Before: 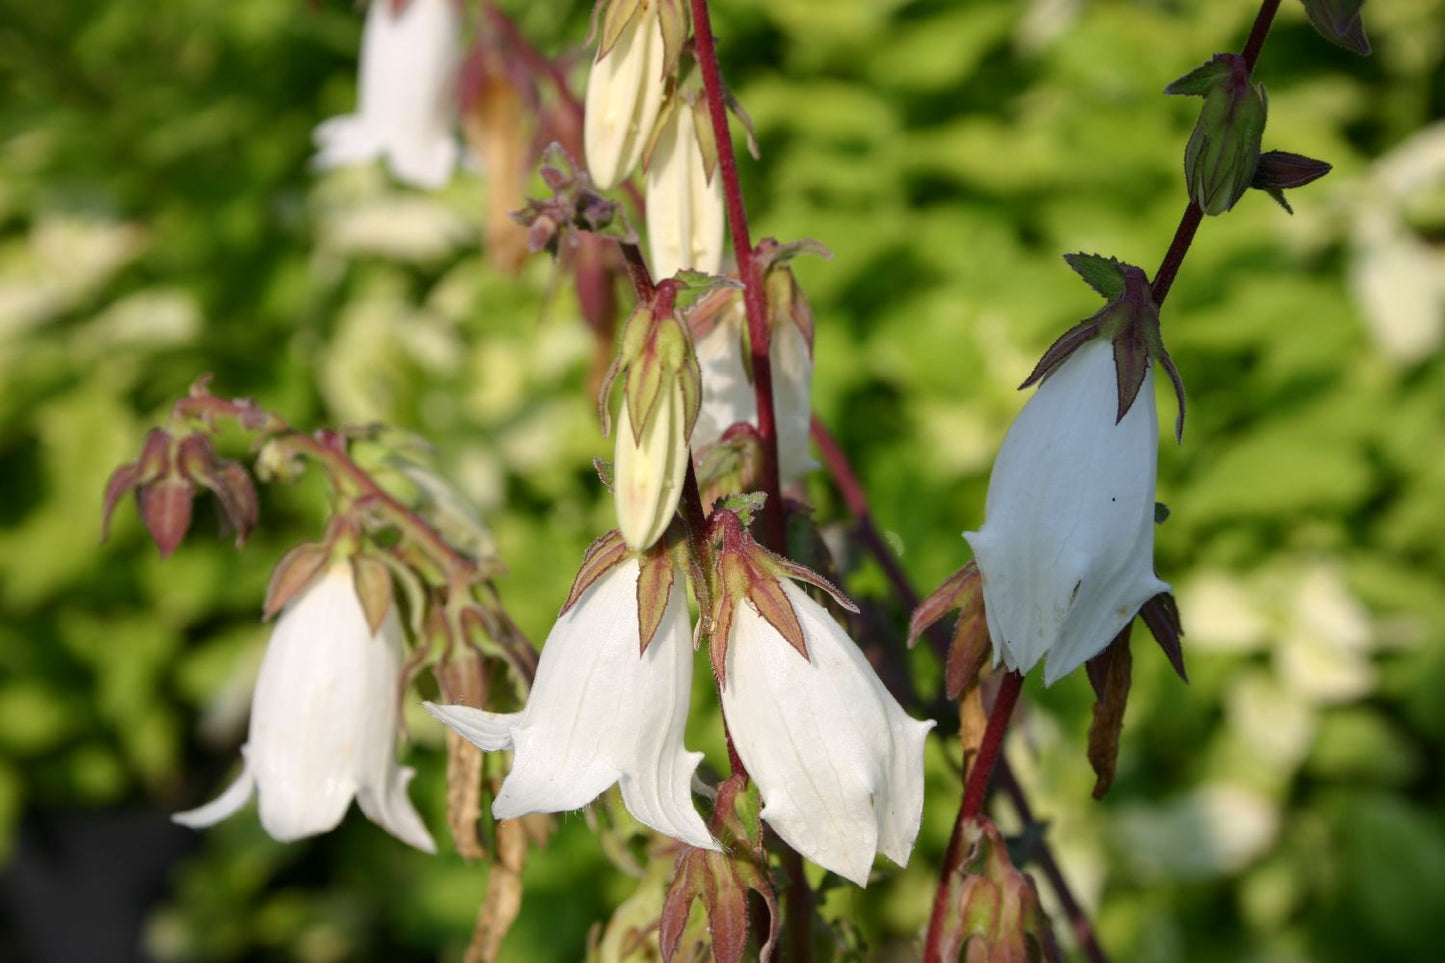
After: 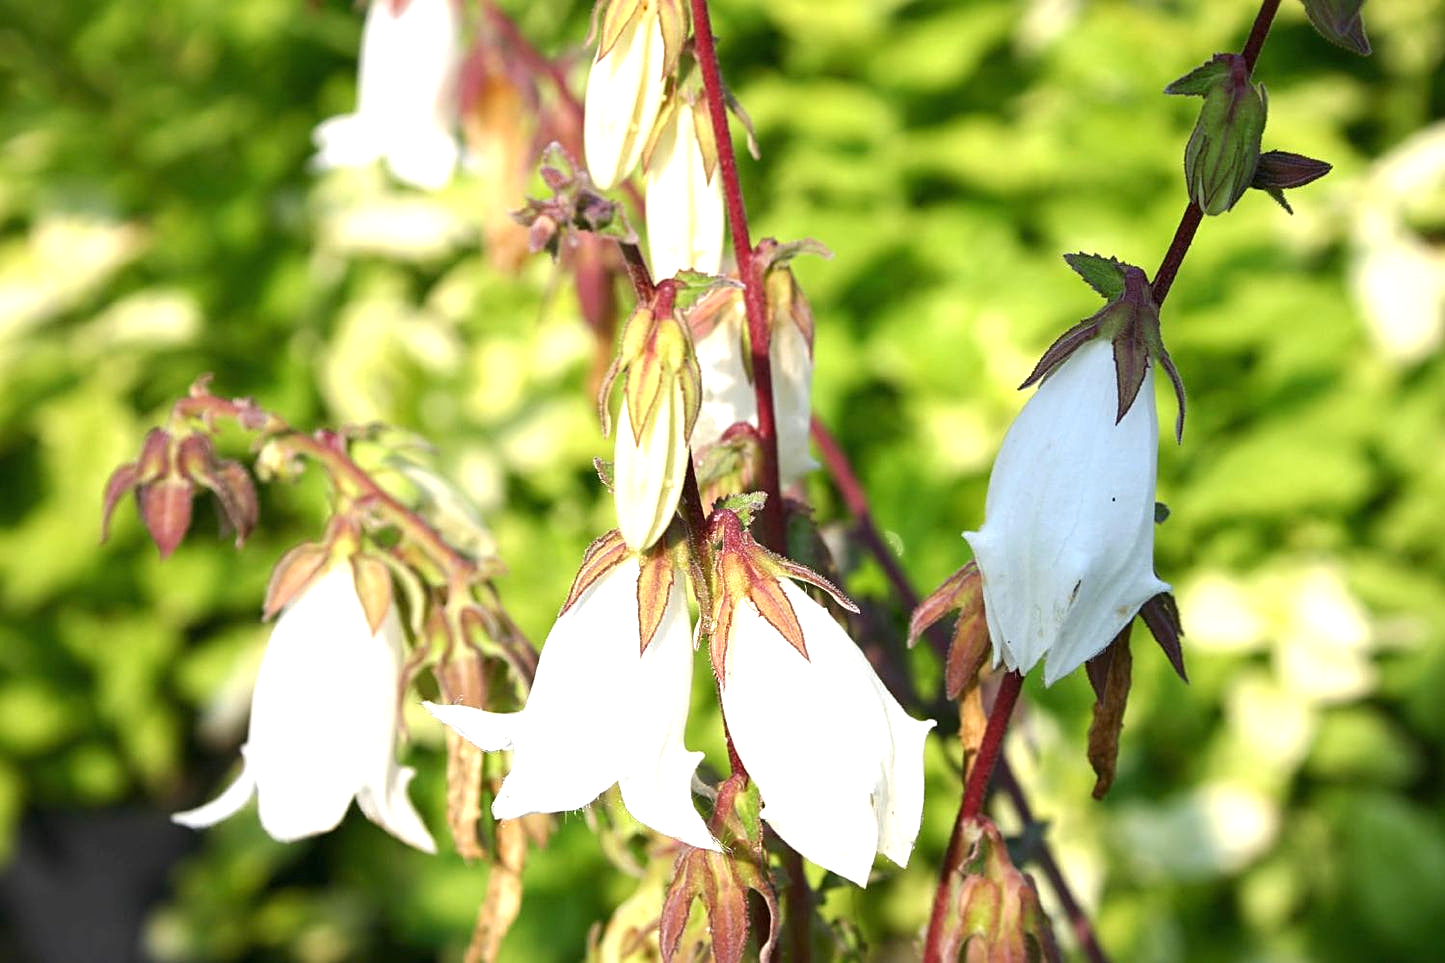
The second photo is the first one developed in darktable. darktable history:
exposure: black level correction 0, exposure 1.124 EV, compensate exposure bias true, compensate highlight preservation false
sharpen: on, module defaults
